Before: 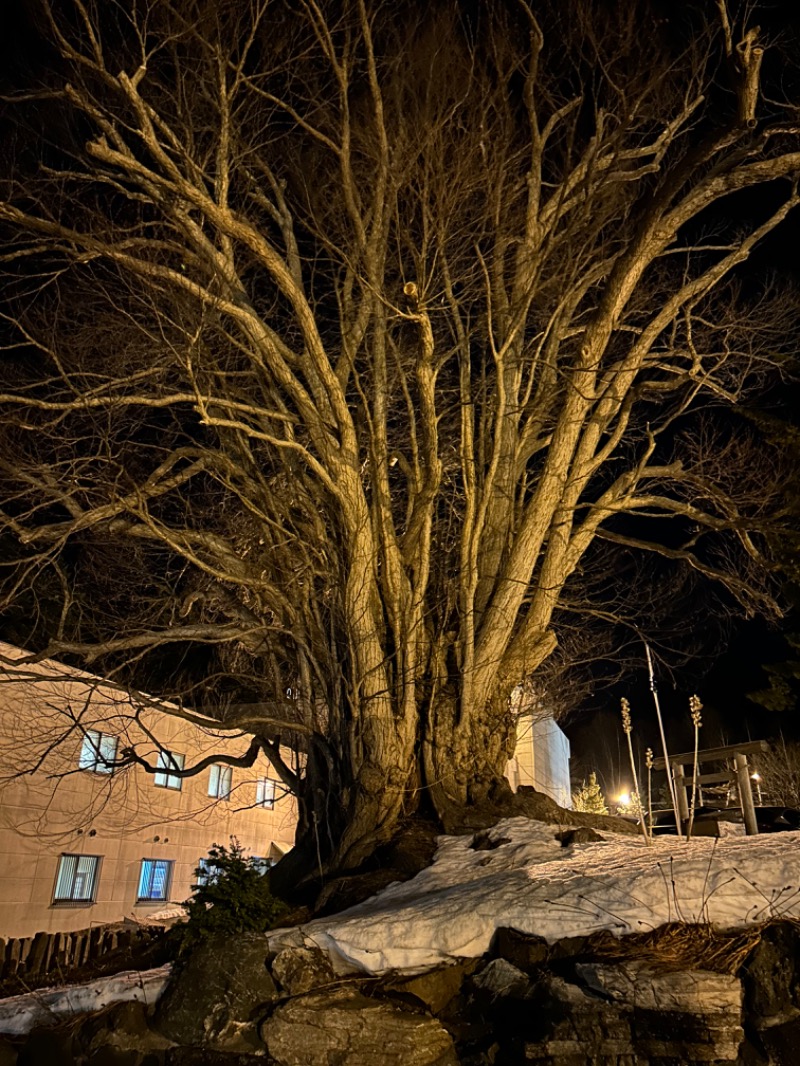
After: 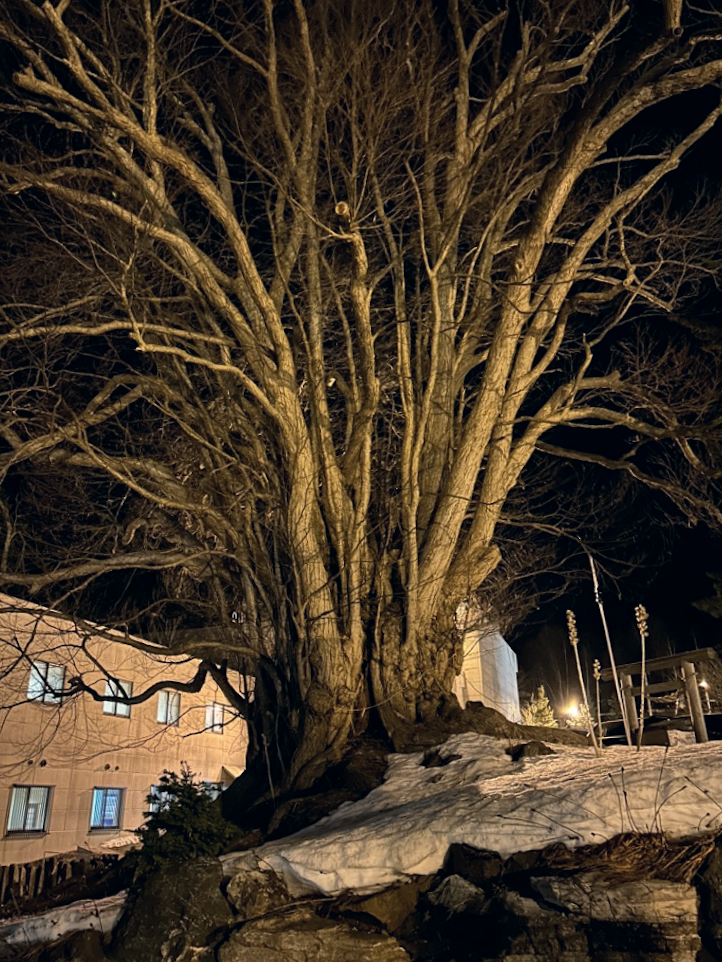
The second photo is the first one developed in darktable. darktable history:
crop and rotate: angle 1.96°, left 5.673%, top 5.673%
color correction: highlights a* 2.75, highlights b* 5, shadows a* -2.04, shadows b* -4.84, saturation 0.8
